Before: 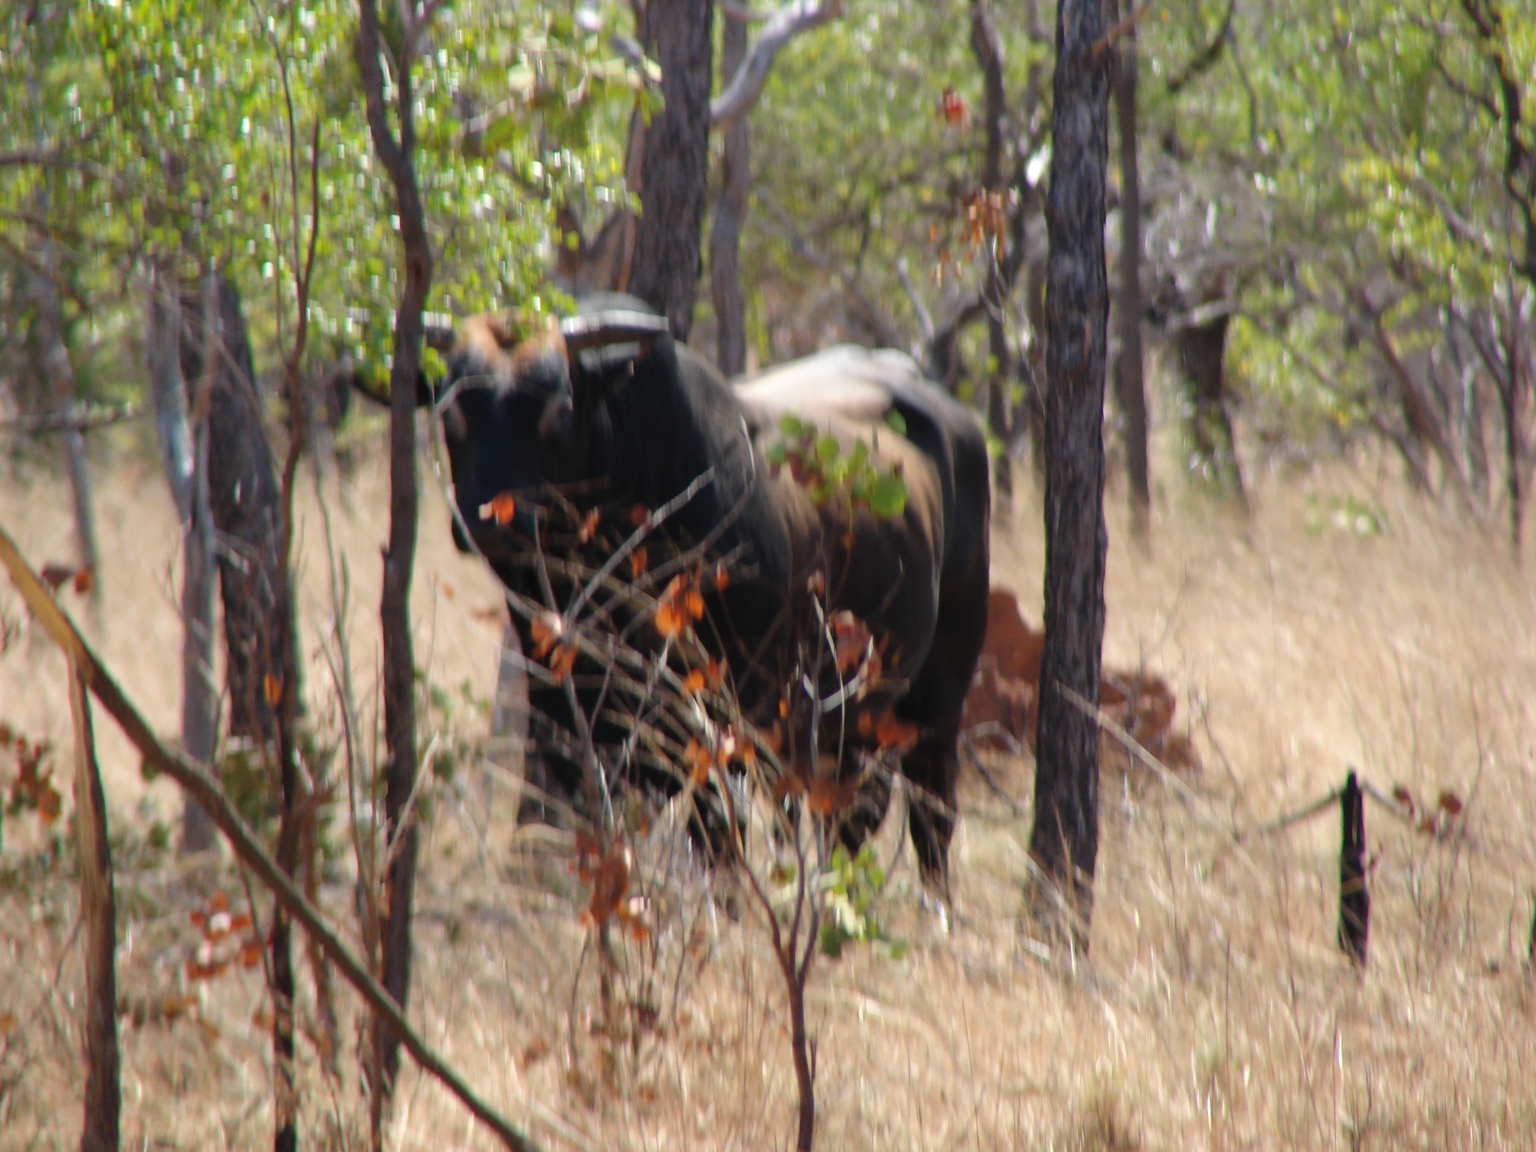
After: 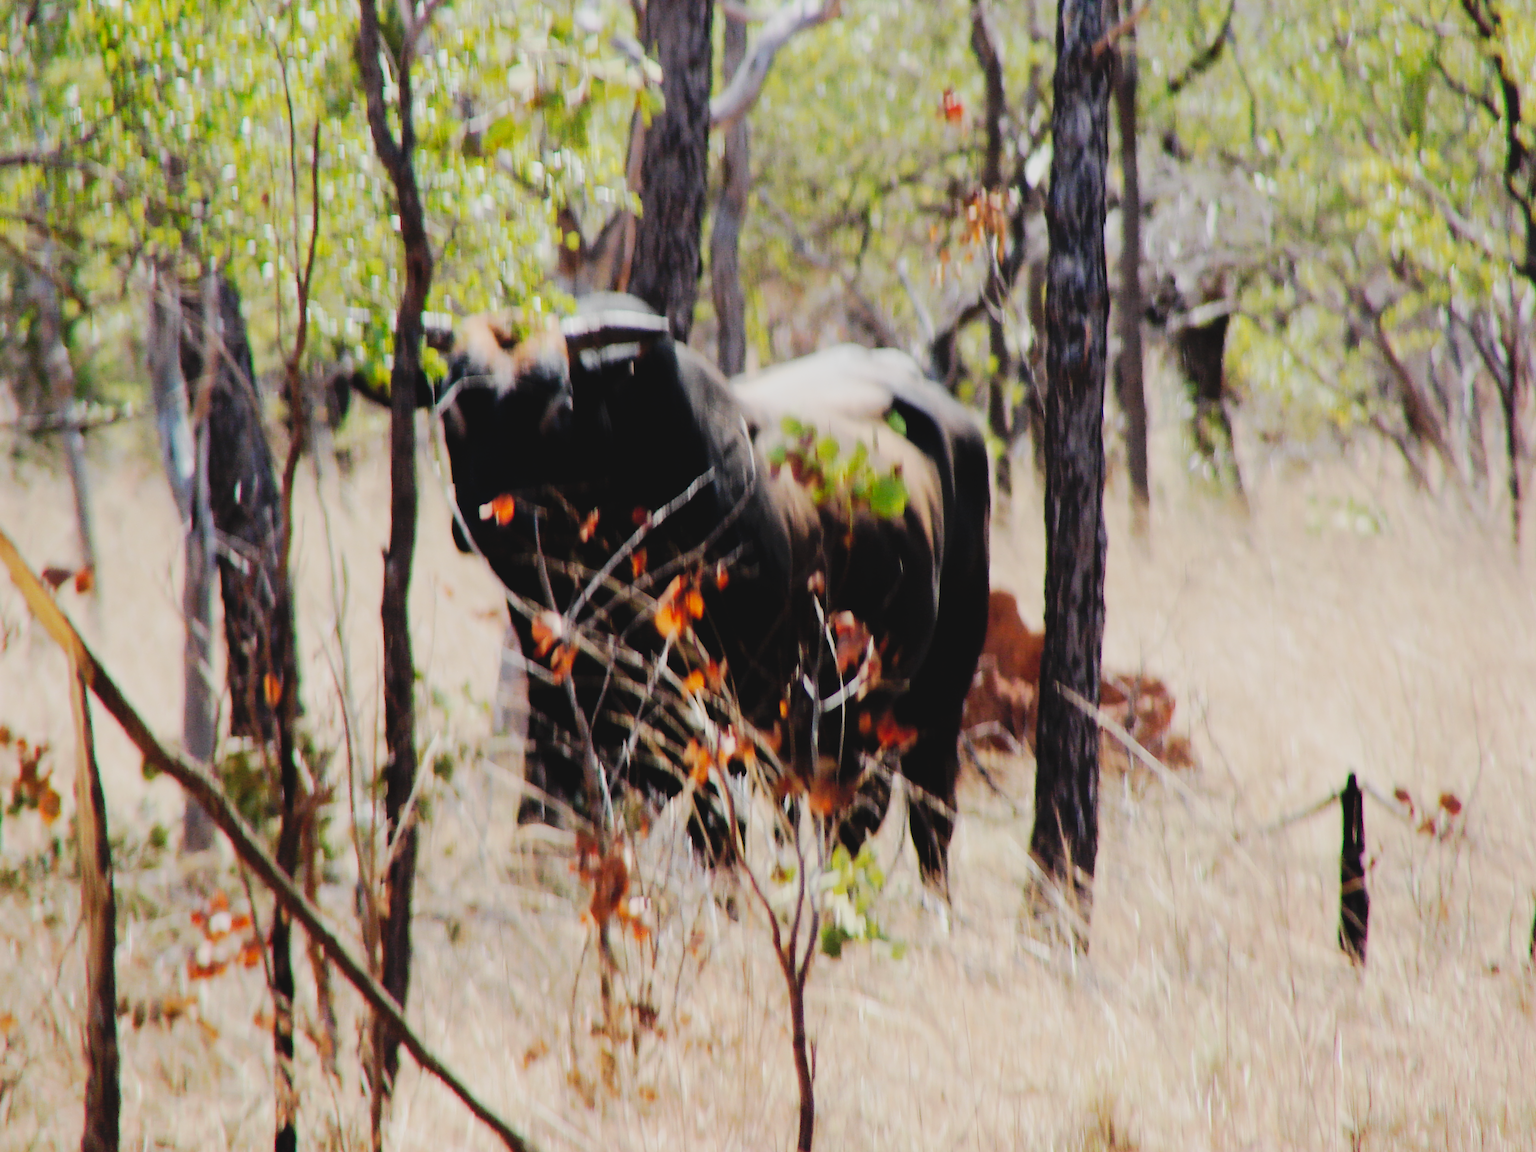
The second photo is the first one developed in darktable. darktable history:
tone curve: curves: ch0 [(0, 0) (0.003, 0.058) (0.011, 0.059) (0.025, 0.061) (0.044, 0.067) (0.069, 0.084) (0.1, 0.102) (0.136, 0.124) (0.177, 0.171) (0.224, 0.246) (0.277, 0.324) (0.335, 0.411) (0.399, 0.509) (0.468, 0.605) (0.543, 0.688) (0.623, 0.738) (0.709, 0.798) (0.801, 0.852) (0.898, 0.911) (1, 1)], preserve colors none
filmic rgb: black relative exposure -7.65 EV, white relative exposure 4.56 EV, hardness 3.61, contrast 1.05
